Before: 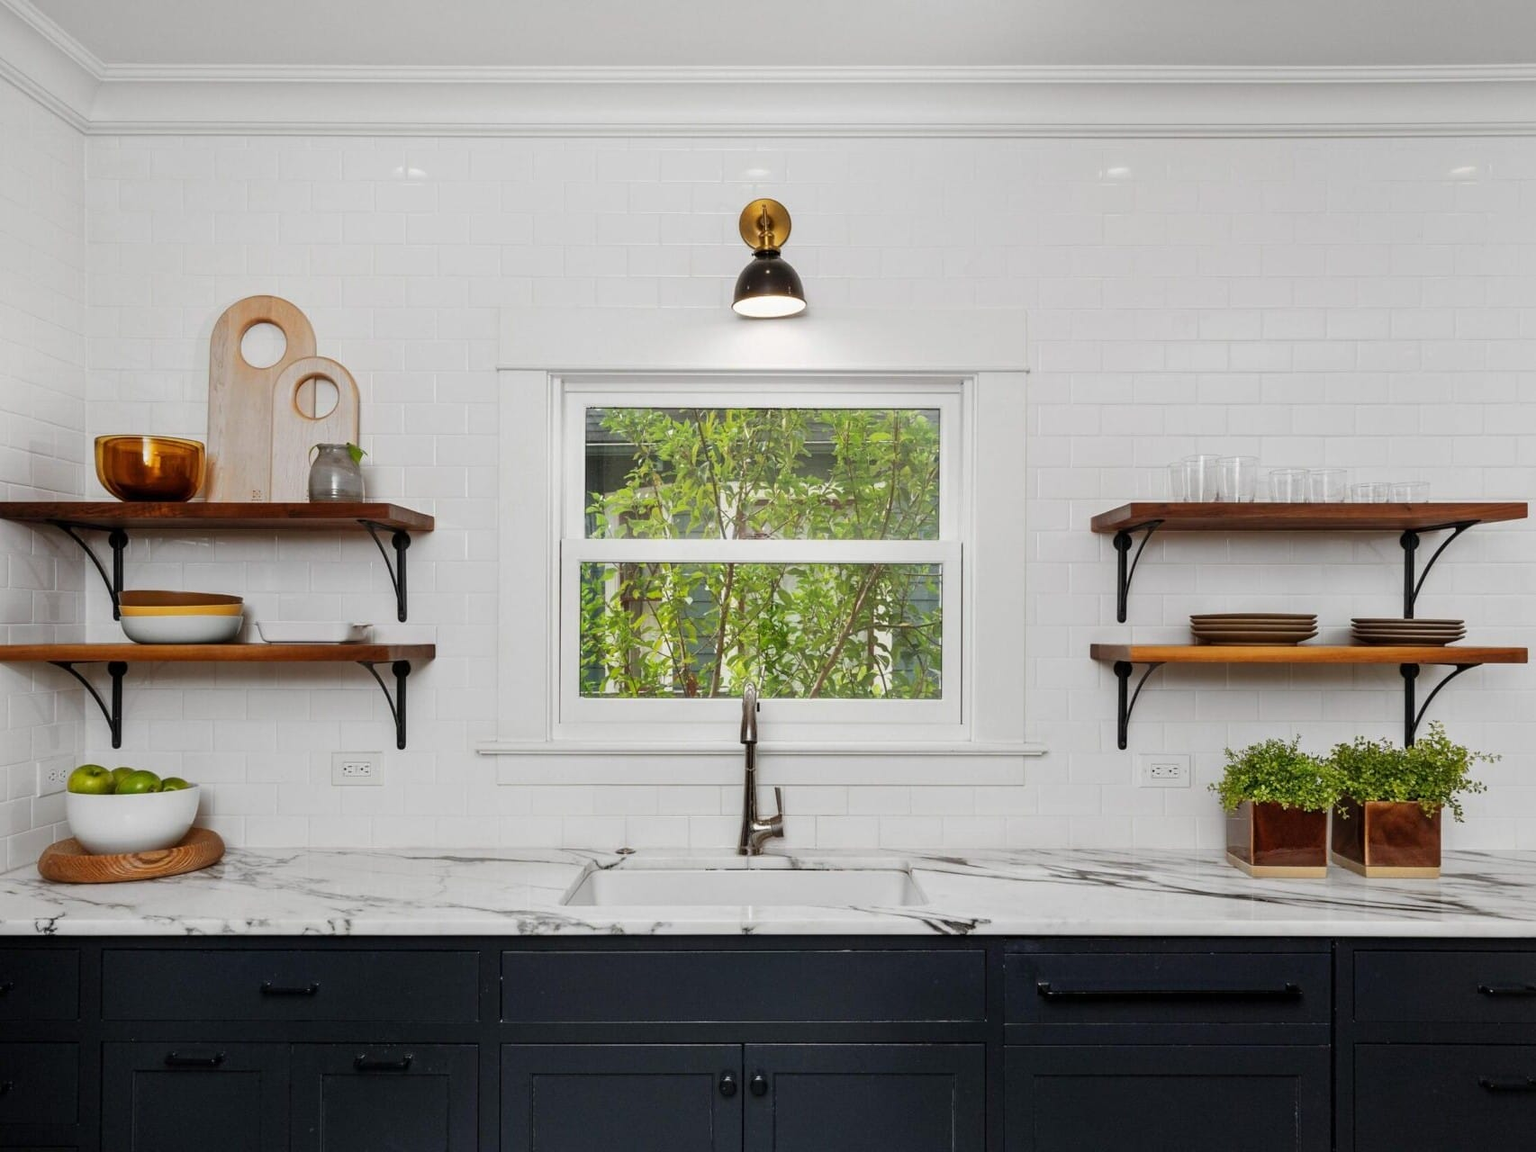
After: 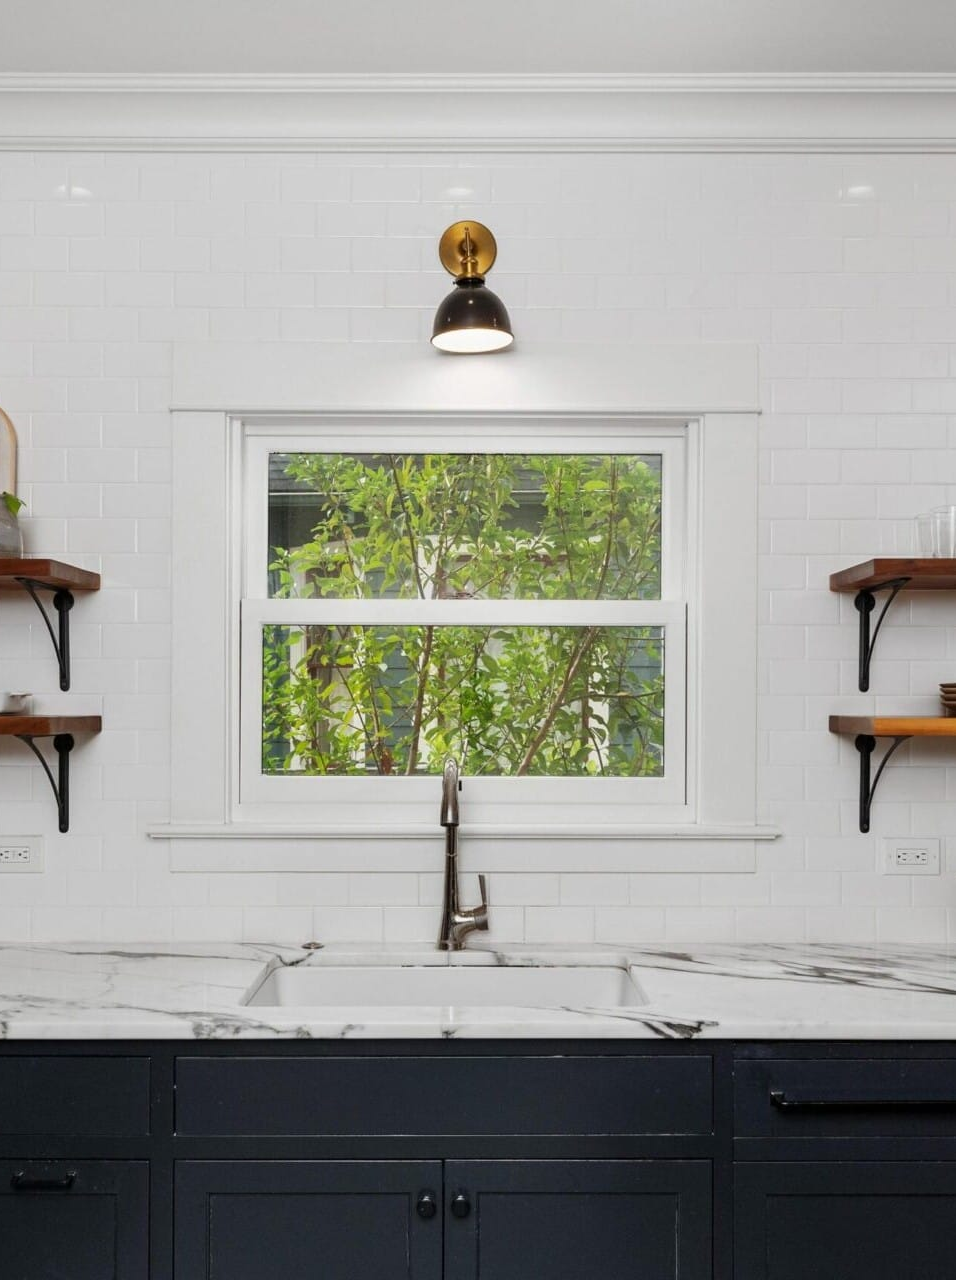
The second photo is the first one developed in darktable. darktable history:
crop and rotate: left 22.41%, right 21.54%
